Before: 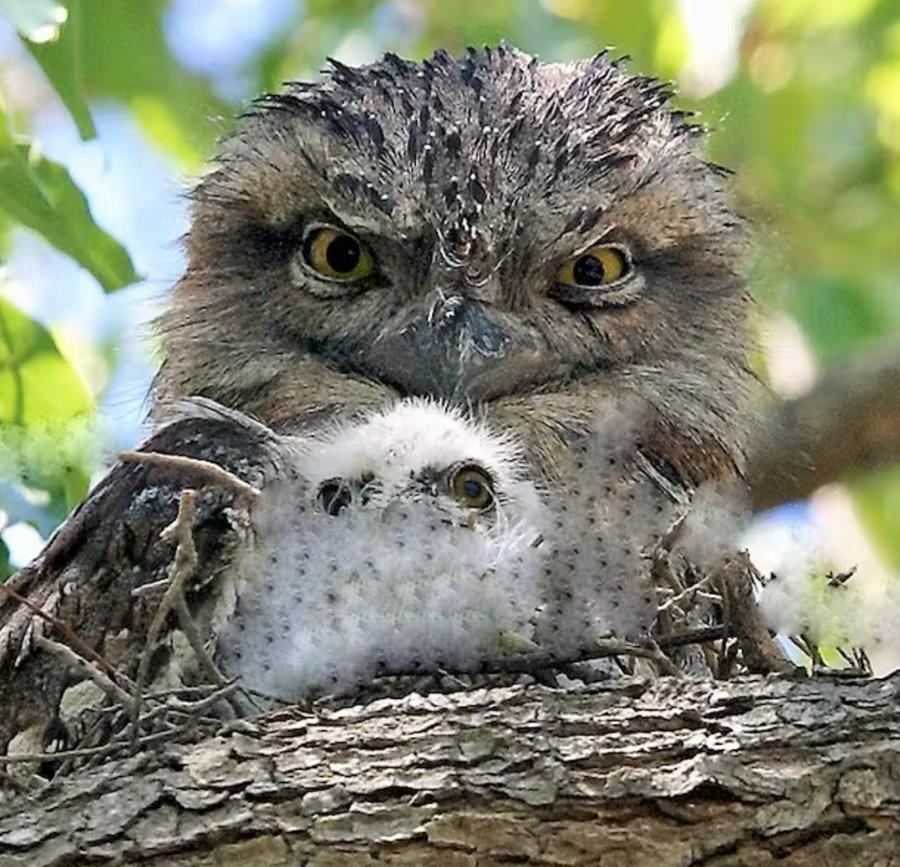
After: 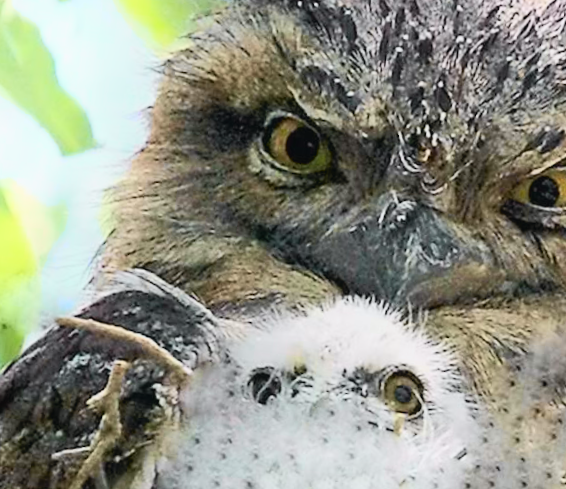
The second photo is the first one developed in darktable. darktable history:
crop and rotate: angle -6.9°, left 2.026%, top 6.732%, right 27.615%, bottom 30.165%
shadows and highlights: shadows -21.55, highlights 99.23, soften with gaussian
tone curve: curves: ch0 [(0, 0.026) (0.181, 0.223) (0.405, 0.46) (0.456, 0.528) (0.634, 0.728) (0.877, 0.89) (0.984, 0.935)]; ch1 [(0, 0) (0.443, 0.43) (0.492, 0.488) (0.566, 0.579) (0.595, 0.625) (0.65, 0.657) (0.696, 0.725) (1, 1)]; ch2 [(0, 0) (0.33, 0.301) (0.421, 0.443) (0.447, 0.489) (0.495, 0.494) (0.537, 0.57) (0.586, 0.591) (0.663, 0.686) (1, 1)], color space Lab, independent channels, preserve colors none
